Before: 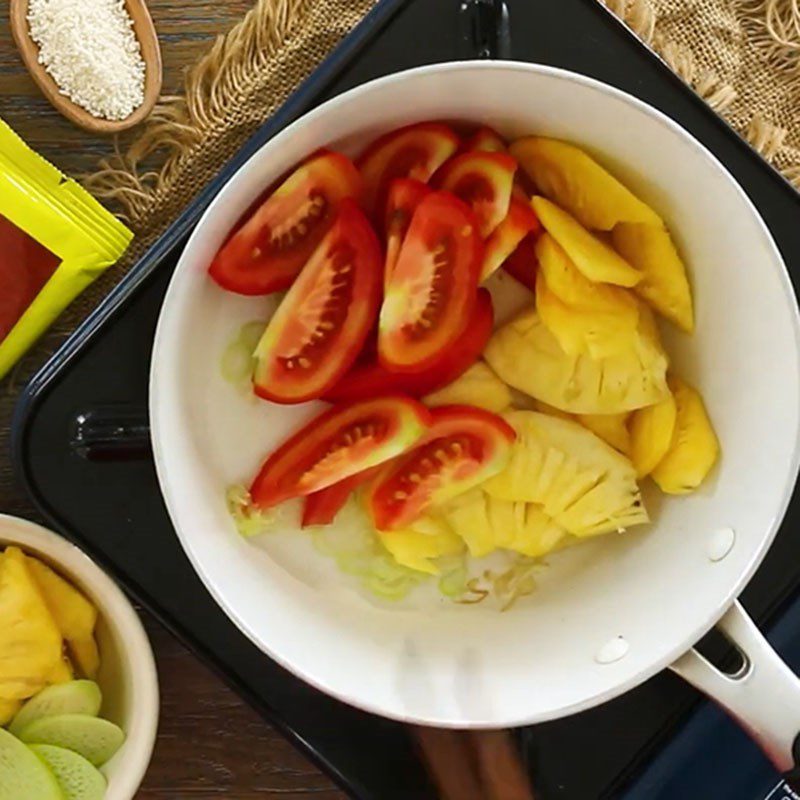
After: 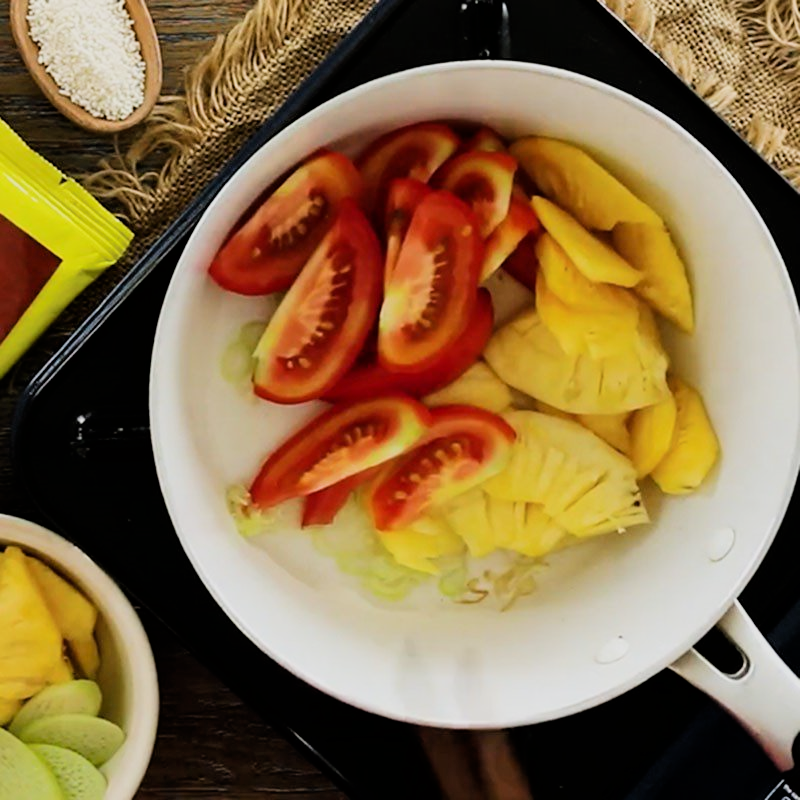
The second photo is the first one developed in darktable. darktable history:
filmic rgb: black relative exposure -5.08 EV, white relative exposure 3.99 EV, hardness 2.88, contrast 1.298, highlights saturation mix -28.75%
